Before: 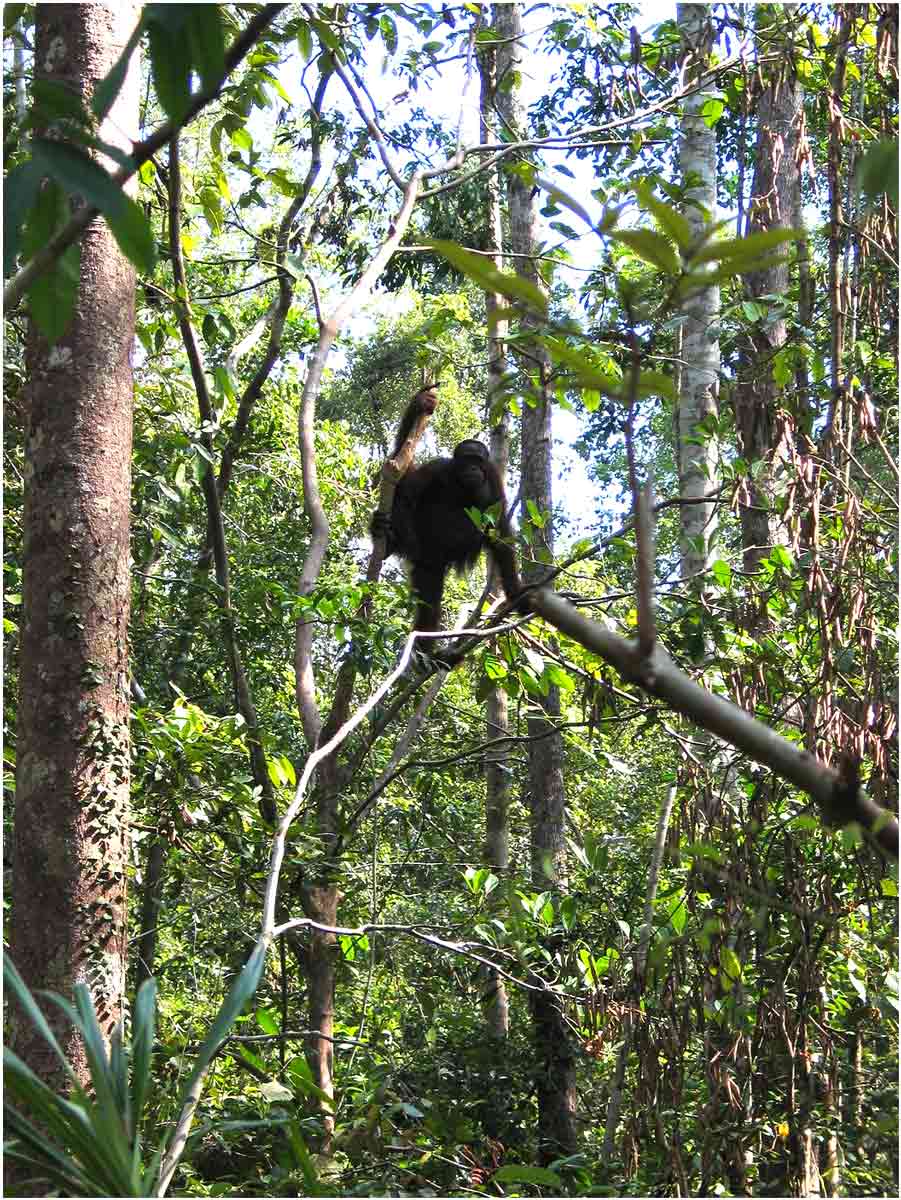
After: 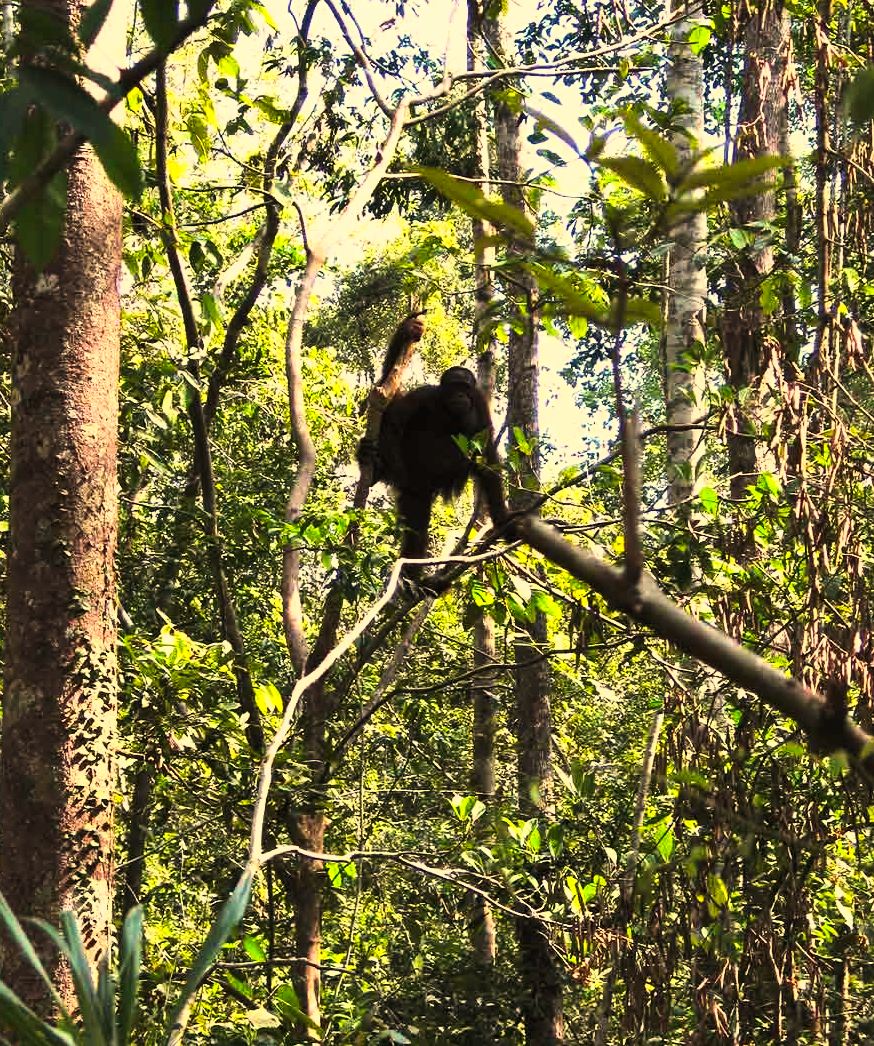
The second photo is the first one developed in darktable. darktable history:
shadows and highlights: low approximation 0.01, soften with gaussian
crop: left 1.507%, top 6.147%, right 1.379%, bottom 6.637%
tone curve: curves: ch0 [(0, 0) (0.004, 0.001) (0.133, 0.078) (0.325, 0.241) (0.832, 0.917) (1, 1)], color space Lab, linked channels, preserve colors none
white balance: red 1.123, blue 0.83
color balance rgb: shadows lift › chroma 2%, shadows lift › hue 50°, power › hue 60°, highlights gain › chroma 1%, highlights gain › hue 60°, global offset › luminance 0.25%, global vibrance 30%
